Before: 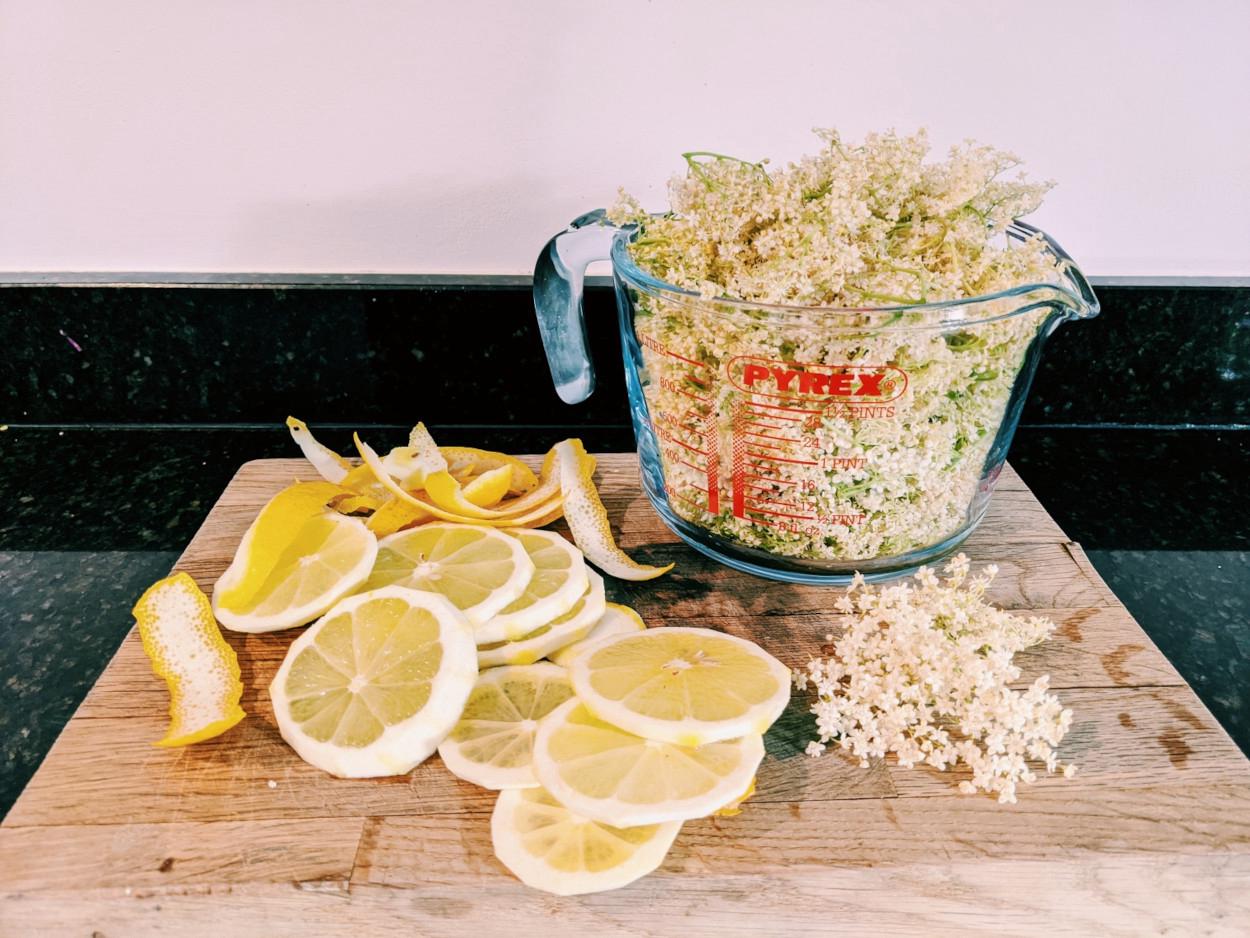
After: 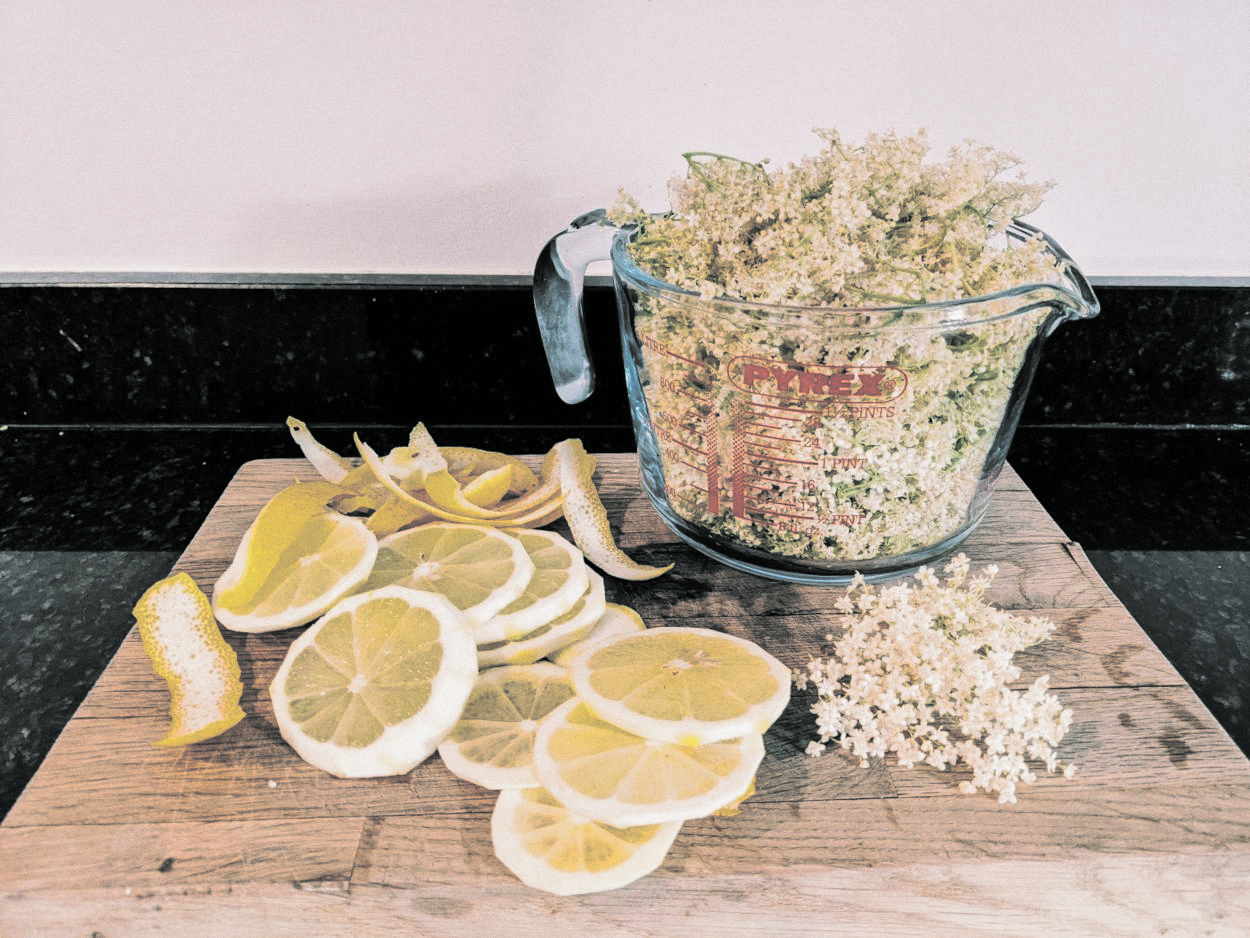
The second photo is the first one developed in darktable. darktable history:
split-toning: shadows › hue 190.8°, shadows › saturation 0.05, highlights › hue 54°, highlights › saturation 0.05, compress 0%
grain: coarseness 3.21 ISO
